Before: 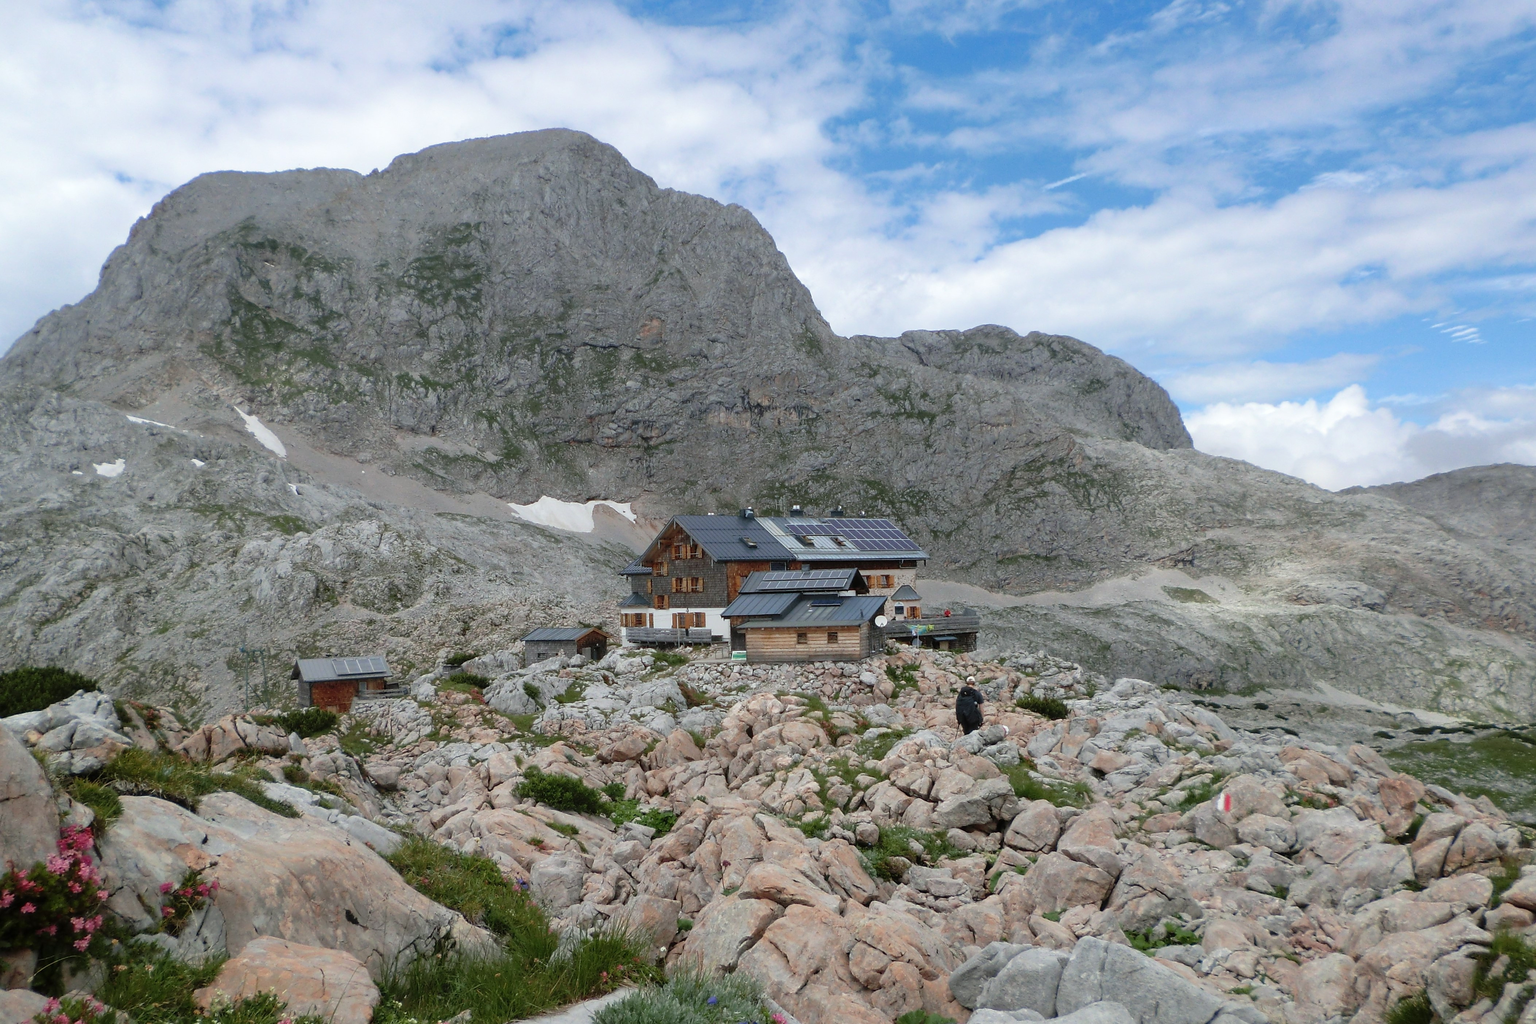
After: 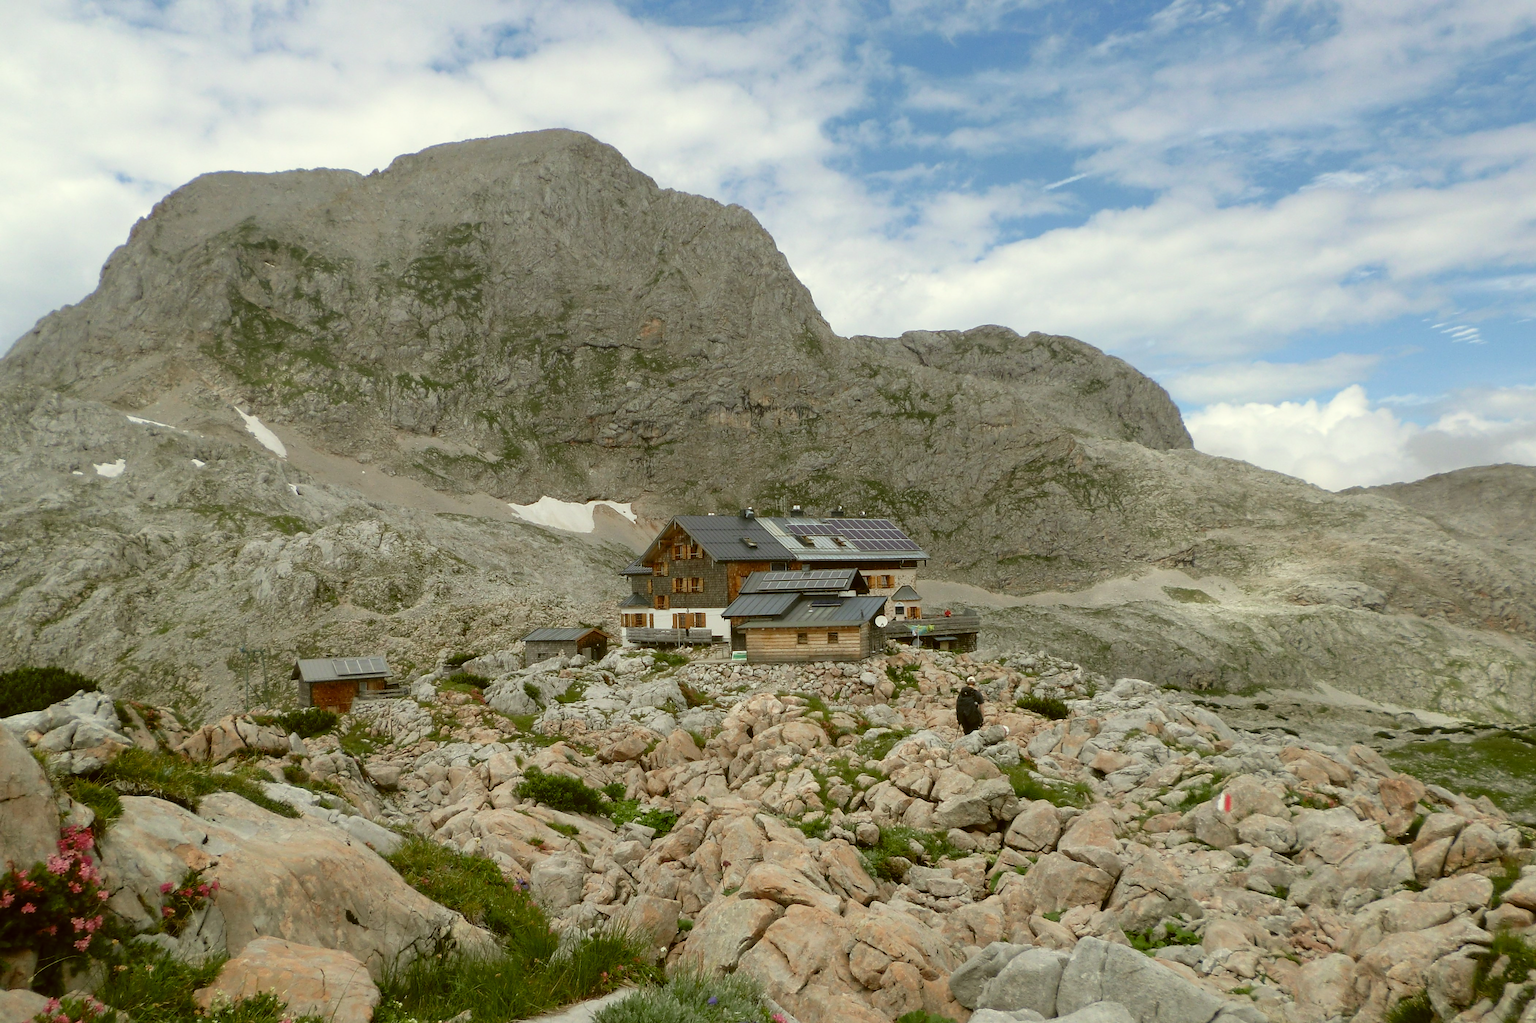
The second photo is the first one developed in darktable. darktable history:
color correction: highlights a* -1.81, highlights b* 10.02, shadows a* 0.838, shadows b* 18.68
